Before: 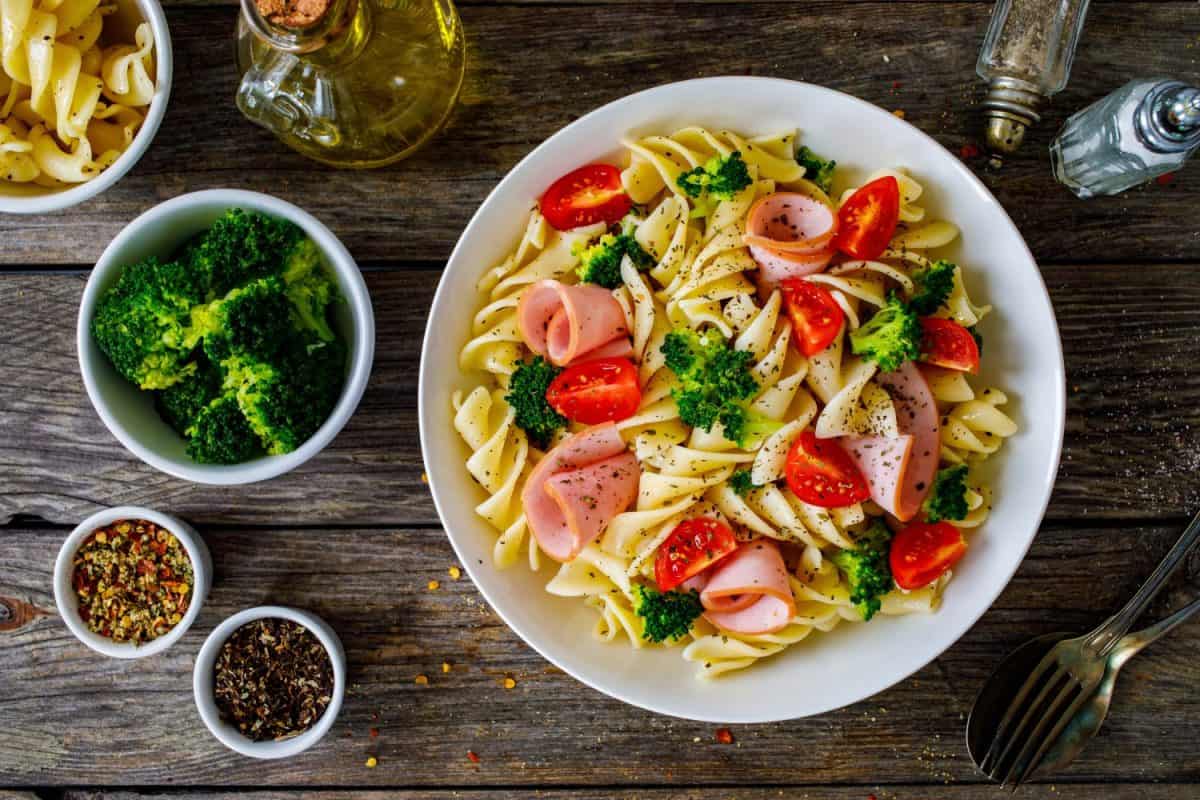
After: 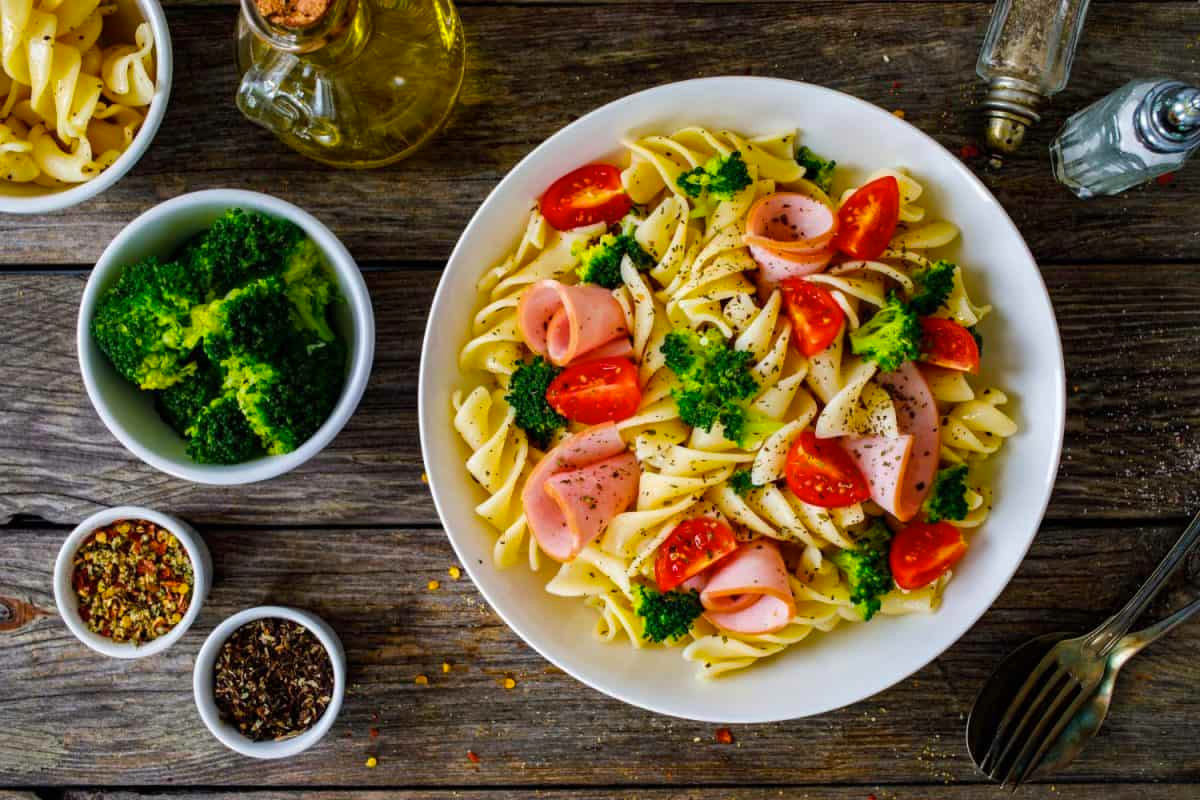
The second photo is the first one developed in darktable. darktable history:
color balance rgb: linear chroma grading › global chroma 14.942%, perceptual saturation grading › global saturation 0.635%
